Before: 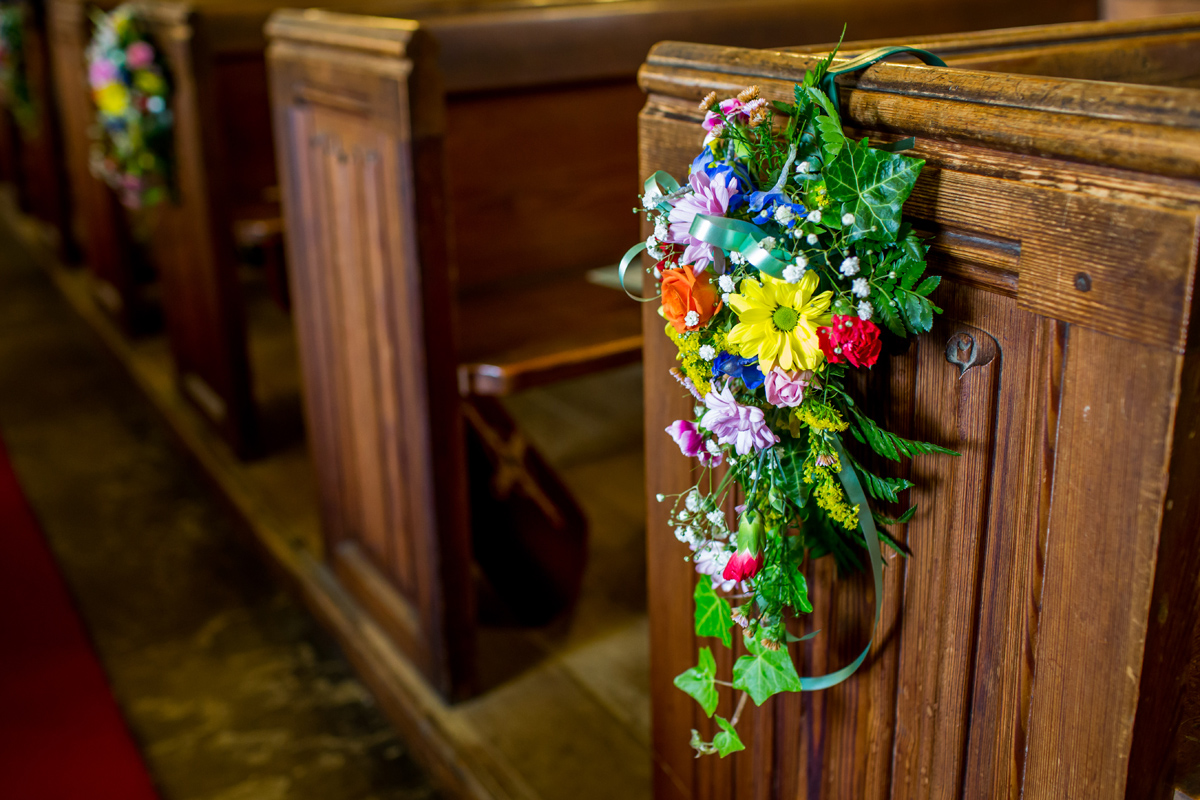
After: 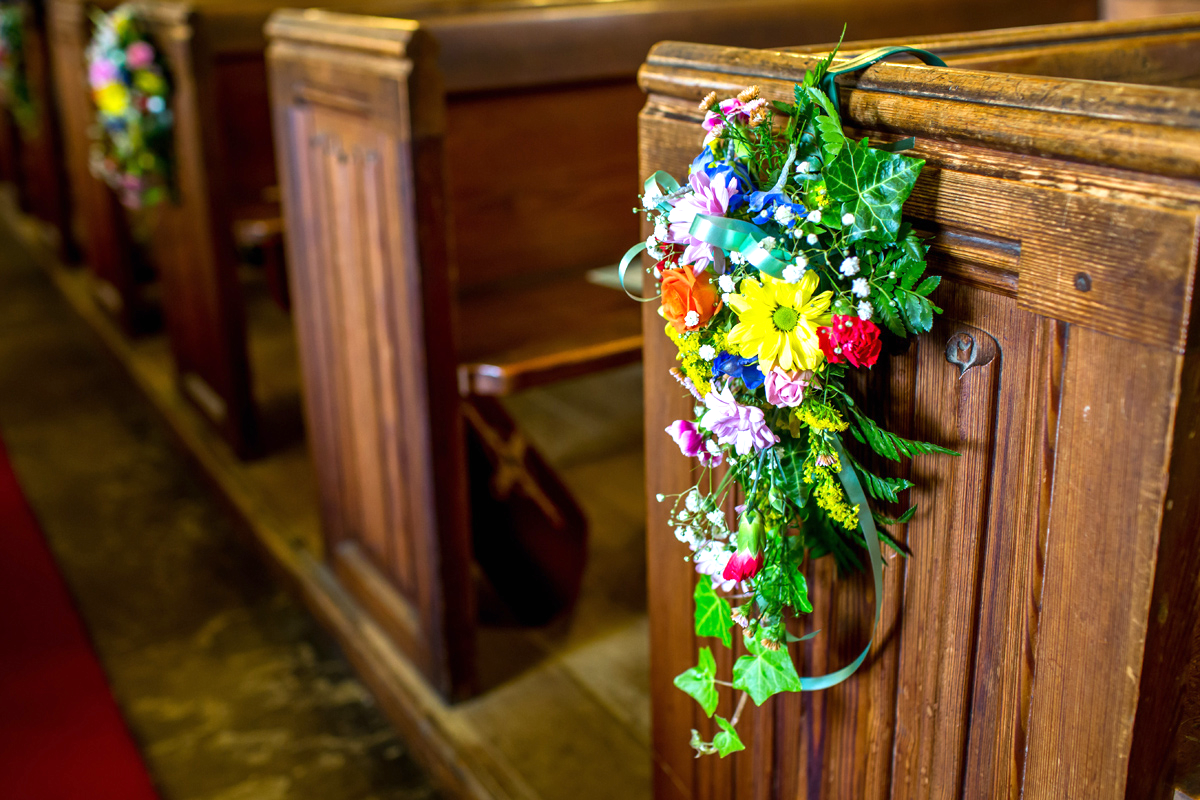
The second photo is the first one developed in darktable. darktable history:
exposure: black level correction 0, exposure 0.7 EV, compensate exposure bias true, compensate highlight preservation false
white balance: red 0.976, blue 1.04
